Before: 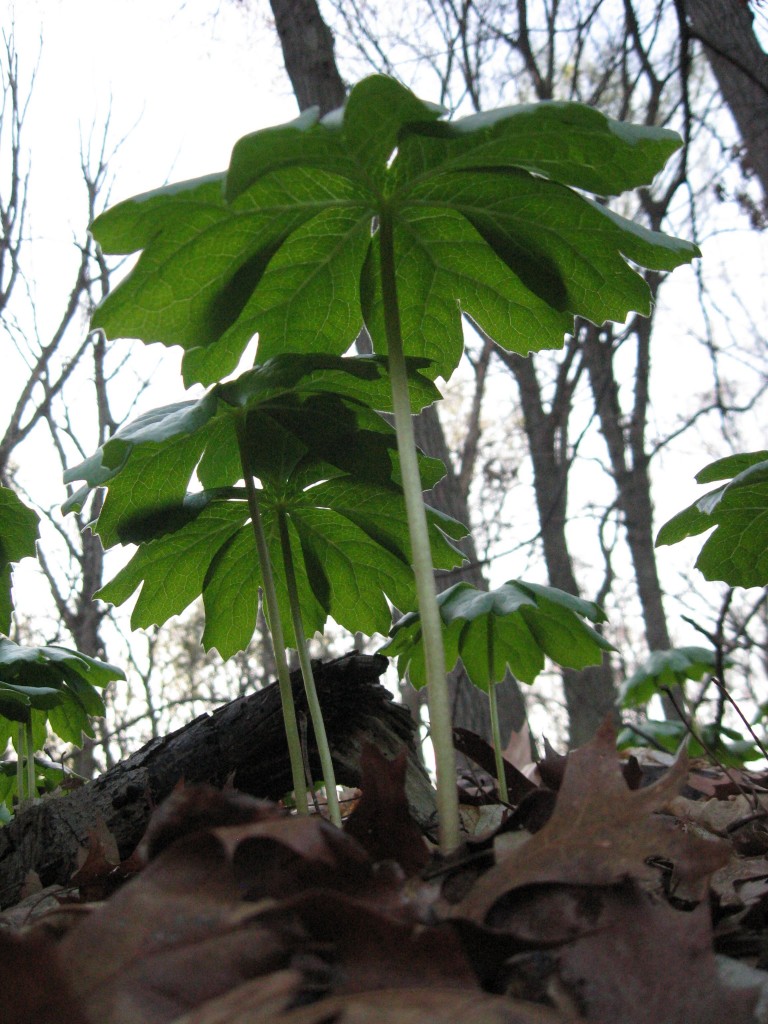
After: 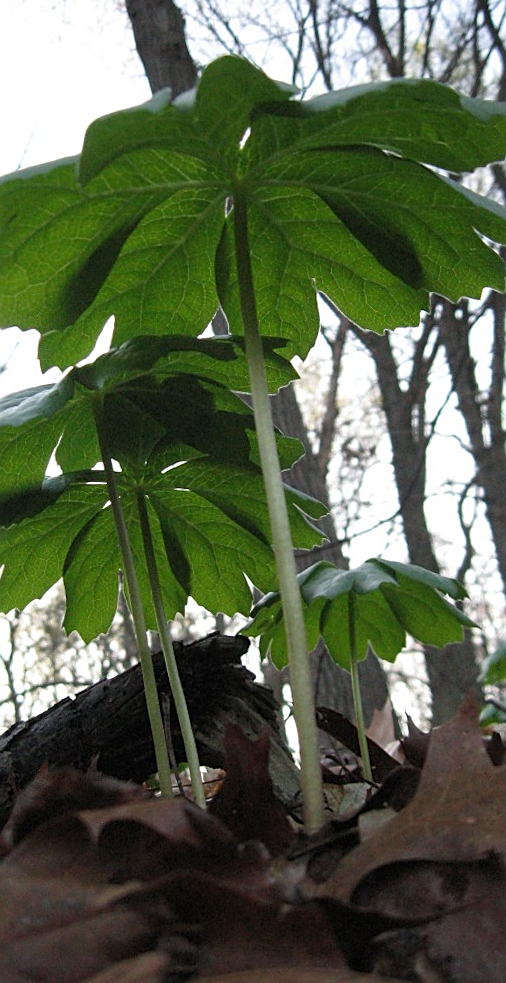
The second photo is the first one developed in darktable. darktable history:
sharpen: on, module defaults
crop and rotate: left 18.442%, right 15.508%
rotate and perspective: rotation -1°, crop left 0.011, crop right 0.989, crop top 0.025, crop bottom 0.975
